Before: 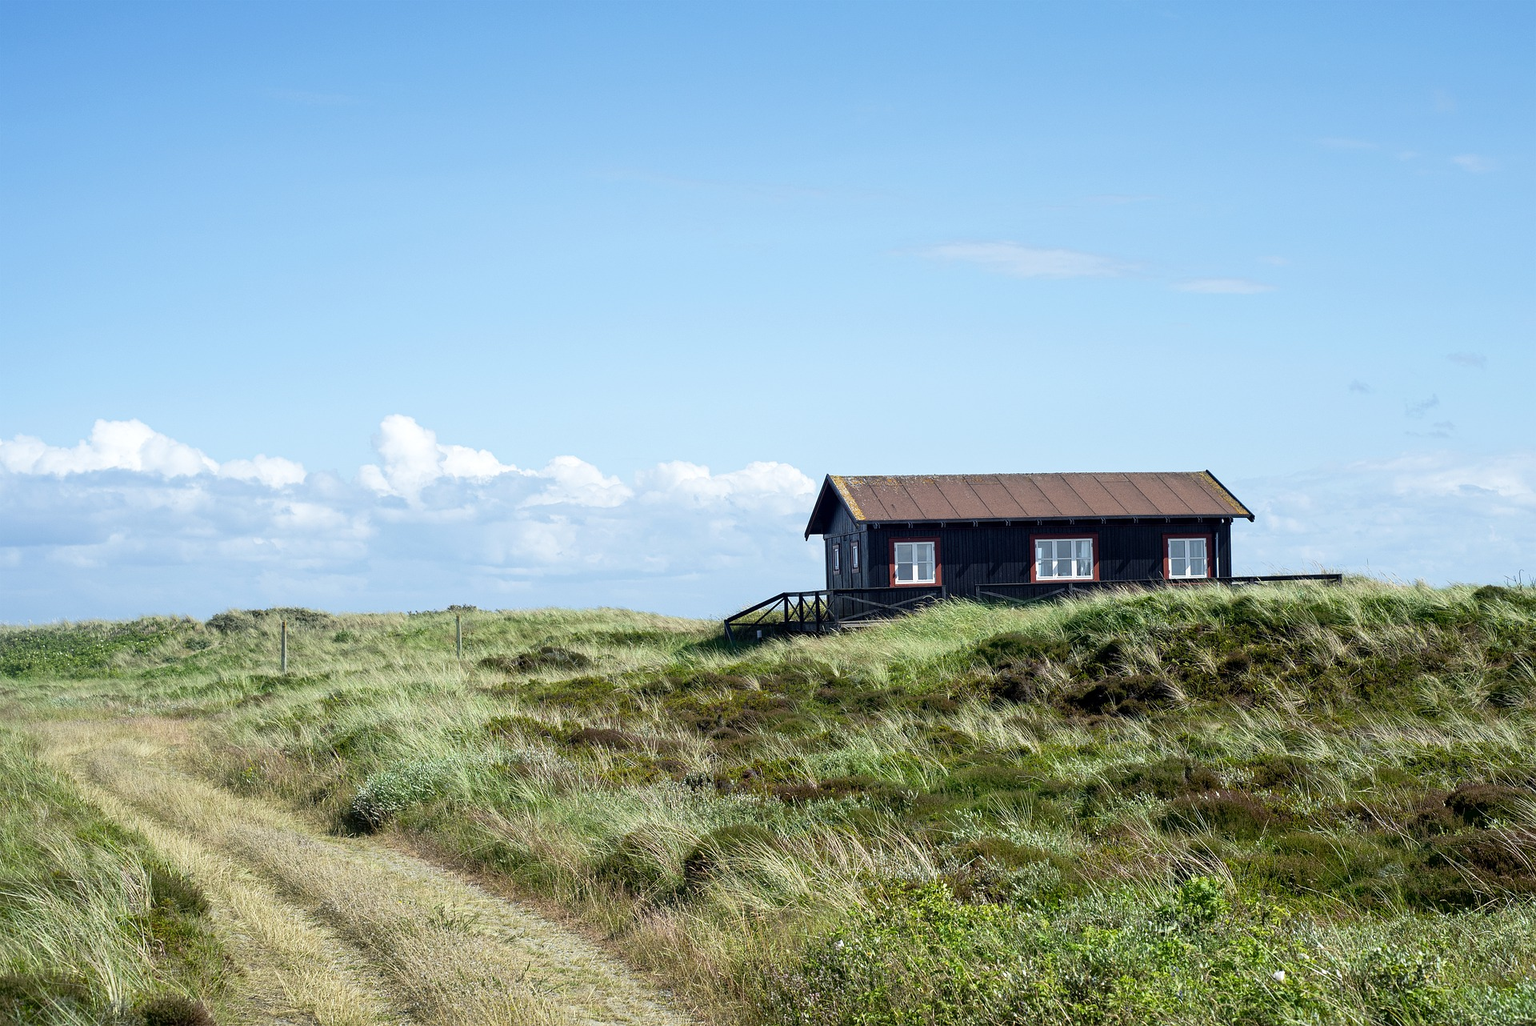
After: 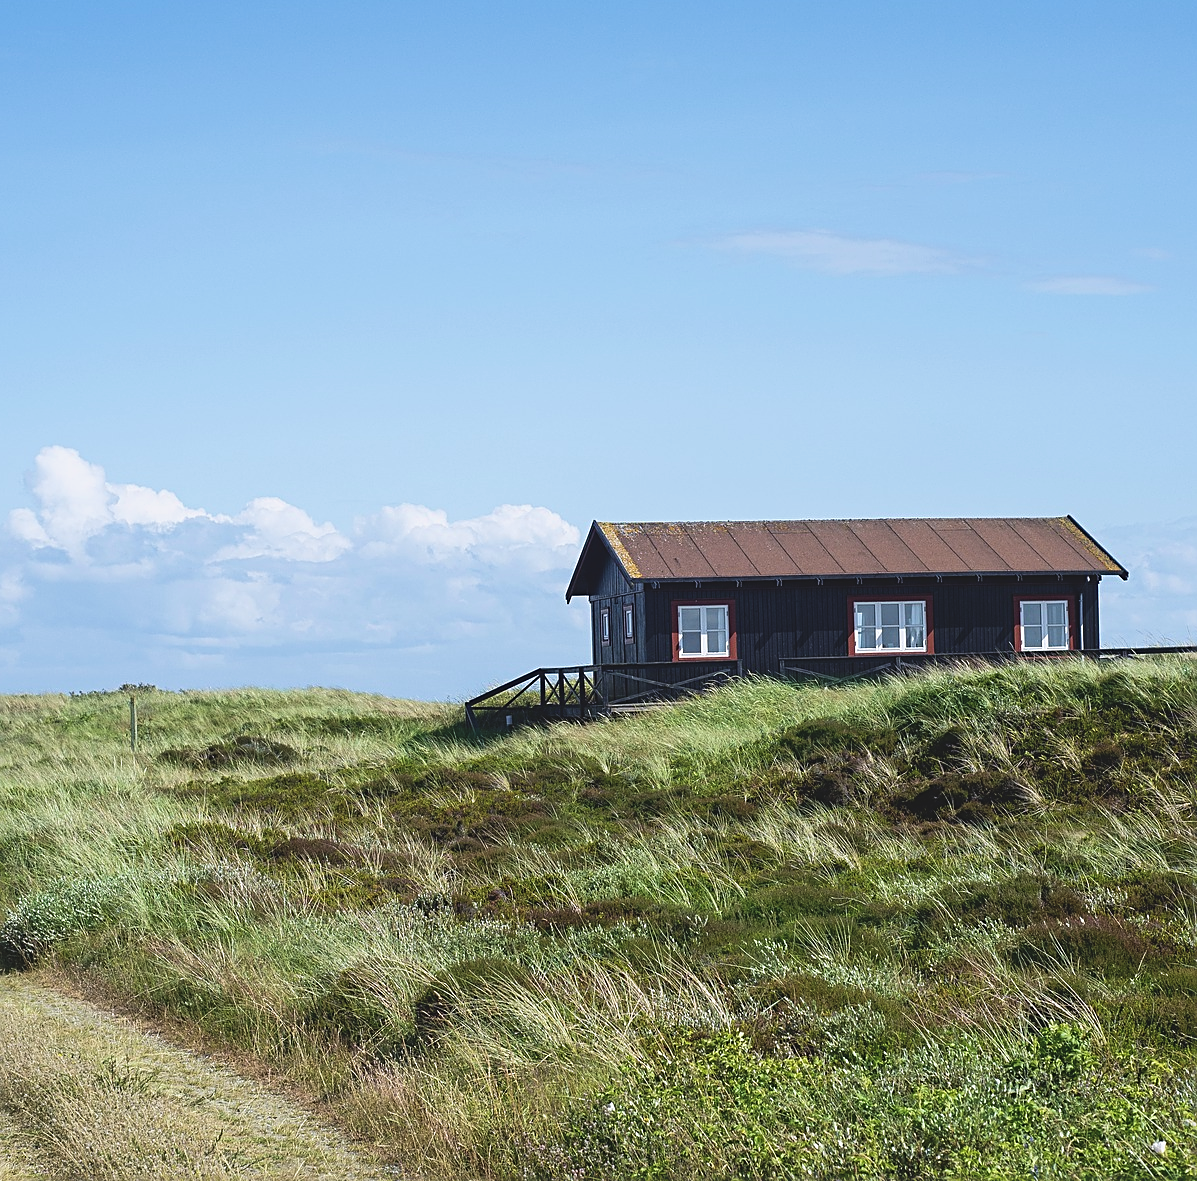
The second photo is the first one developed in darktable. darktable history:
crop and rotate: left 22.918%, top 5.629%, right 14.711%, bottom 2.247%
exposure: black level correction -0.014, exposure -0.193 EV, compensate highlight preservation false
sharpen: on, module defaults
white balance: red 1.004, blue 1.024
velvia: strength 21.76%
